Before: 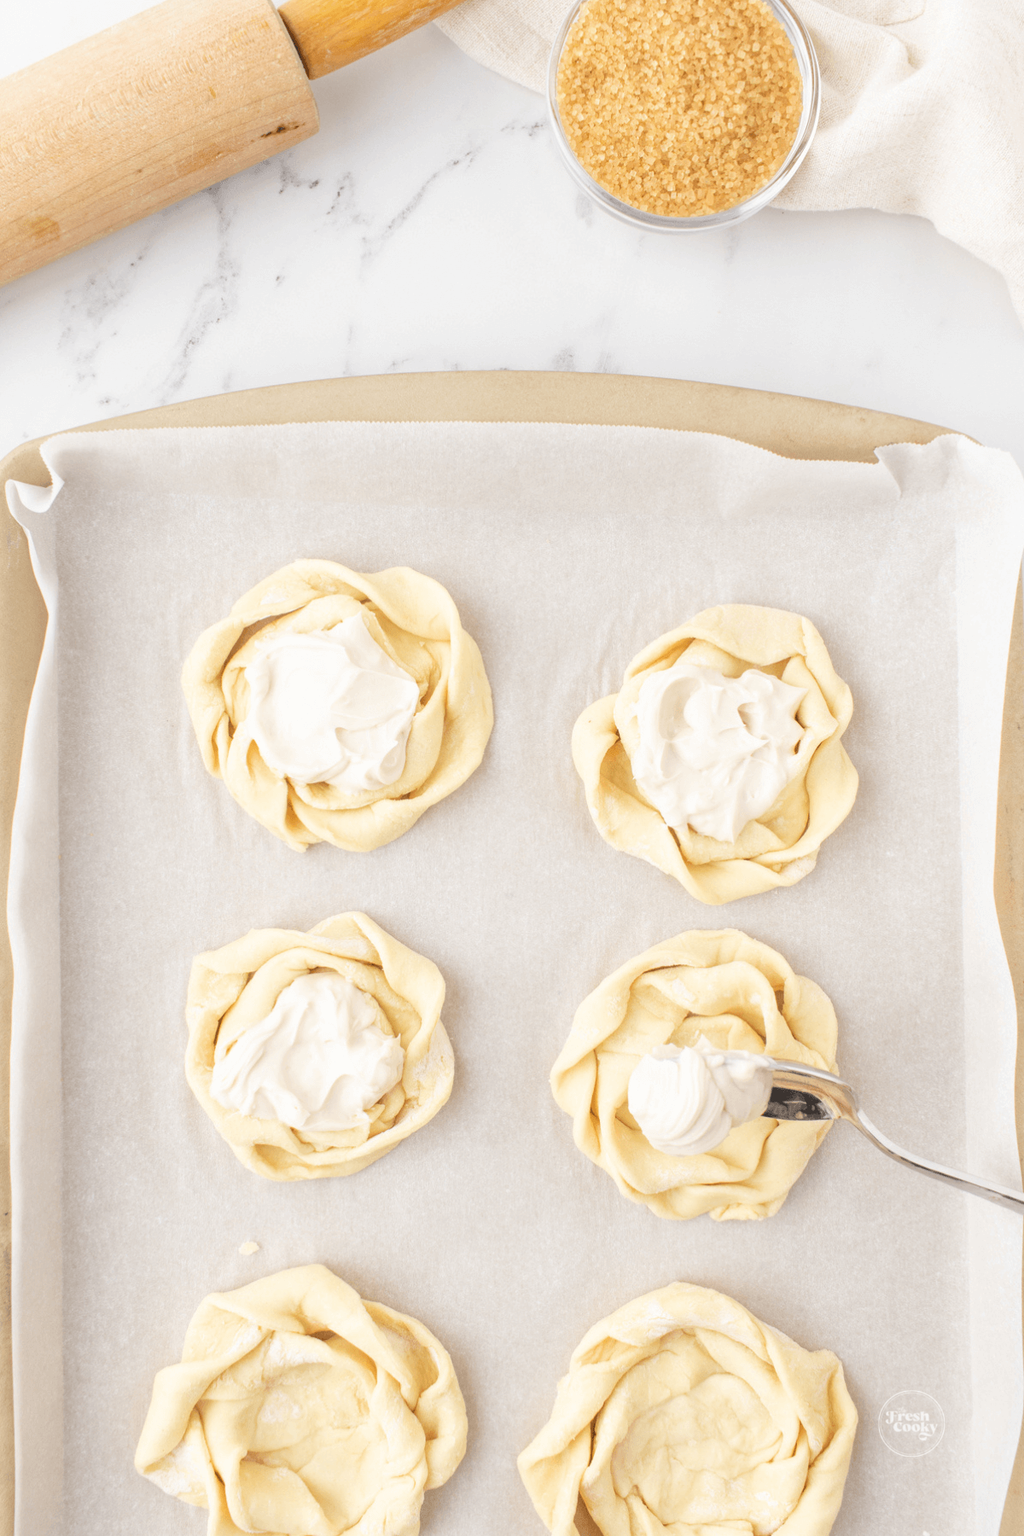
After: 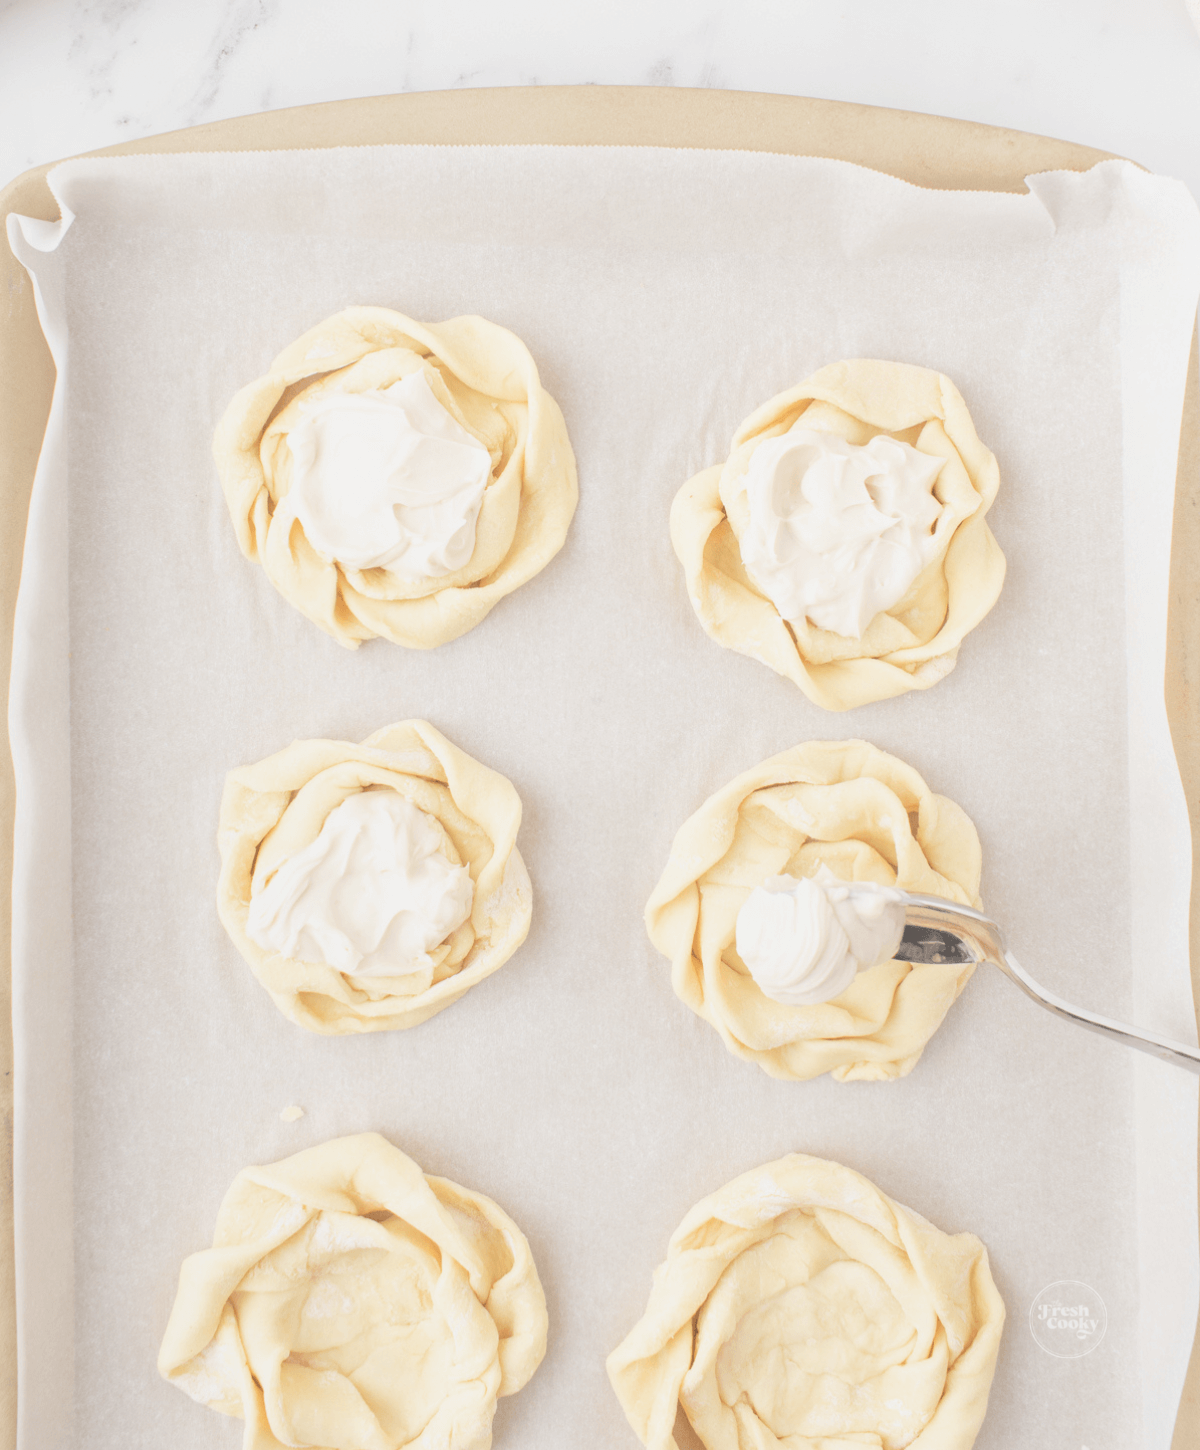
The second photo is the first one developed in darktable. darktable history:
local contrast: detail 71%
color zones: curves: ch0 [(0, 0.5) (0.143, 0.5) (0.286, 0.5) (0.429, 0.504) (0.571, 0.5) (0.714, 0.509) (0.857, 0.5) (1, 0.5)]; ch1 [(0, 0.425) (0.143, 0.425) (0.286, 0.375) (0.429, 0.405) (0.571, 0.5) (0.714, 0.47) (0.857, 0.425) (1, 0.435)]; ch2 [(0, 0.5) (0.143, 0.5) (0.286, 0.5) (0.429, 0.517) (0.571, 0.5) (0.714, 0.51) (0.857, 0.5) (1, 0.5)]
crop and rotate: top 19.411%
